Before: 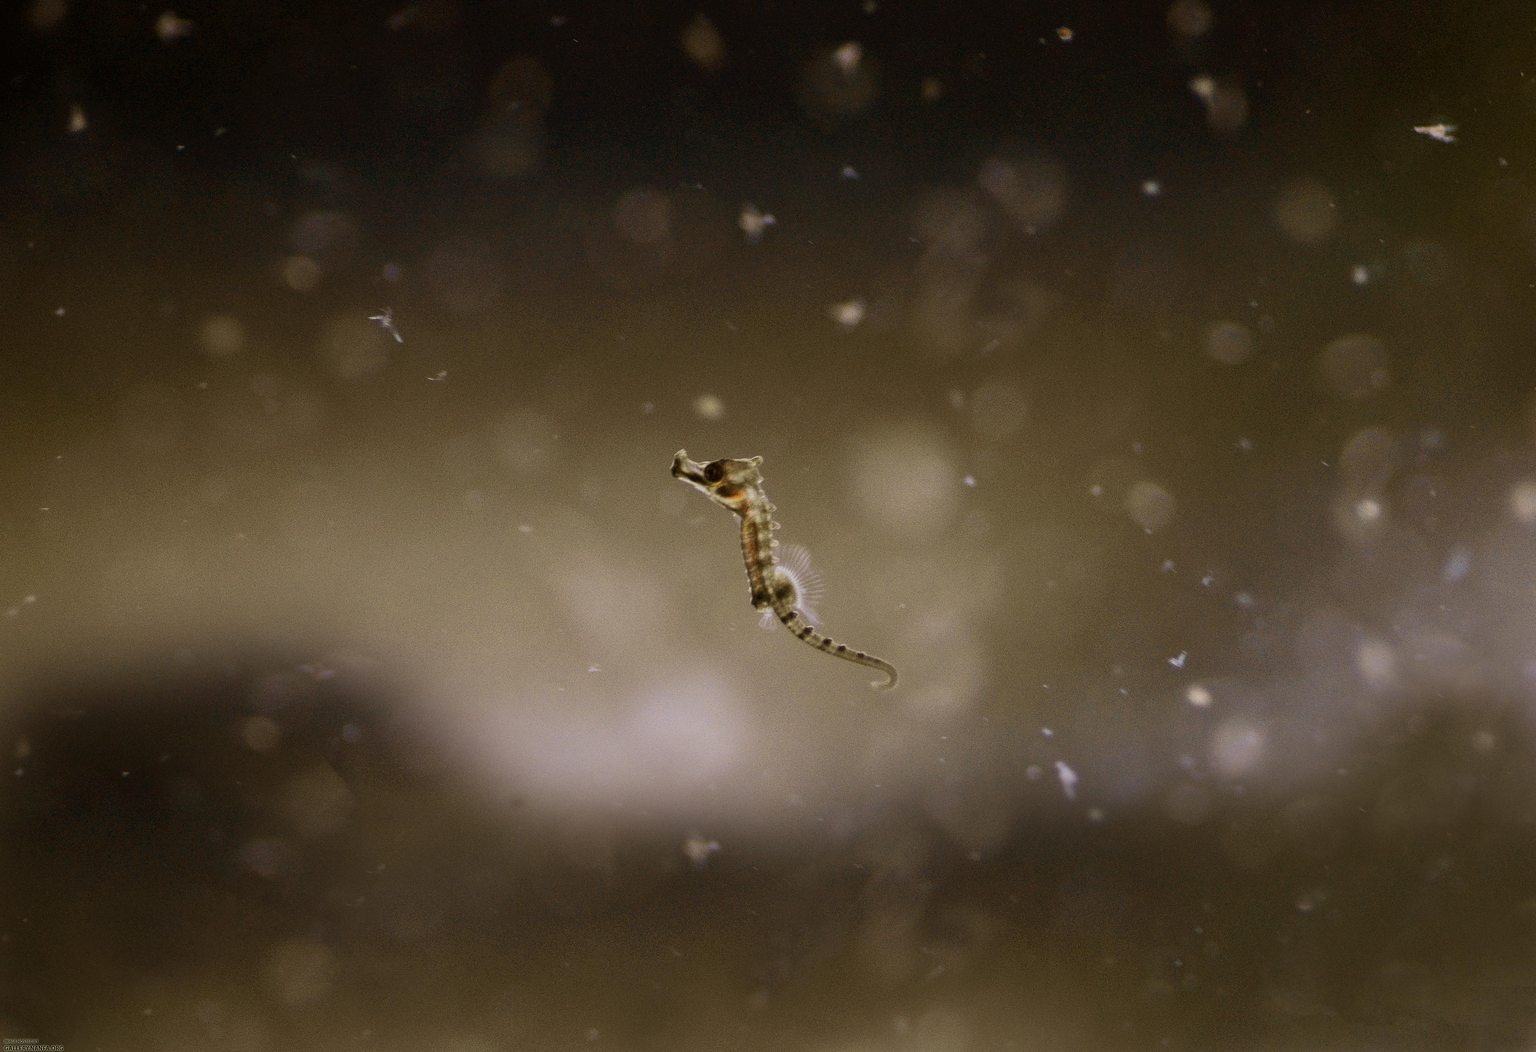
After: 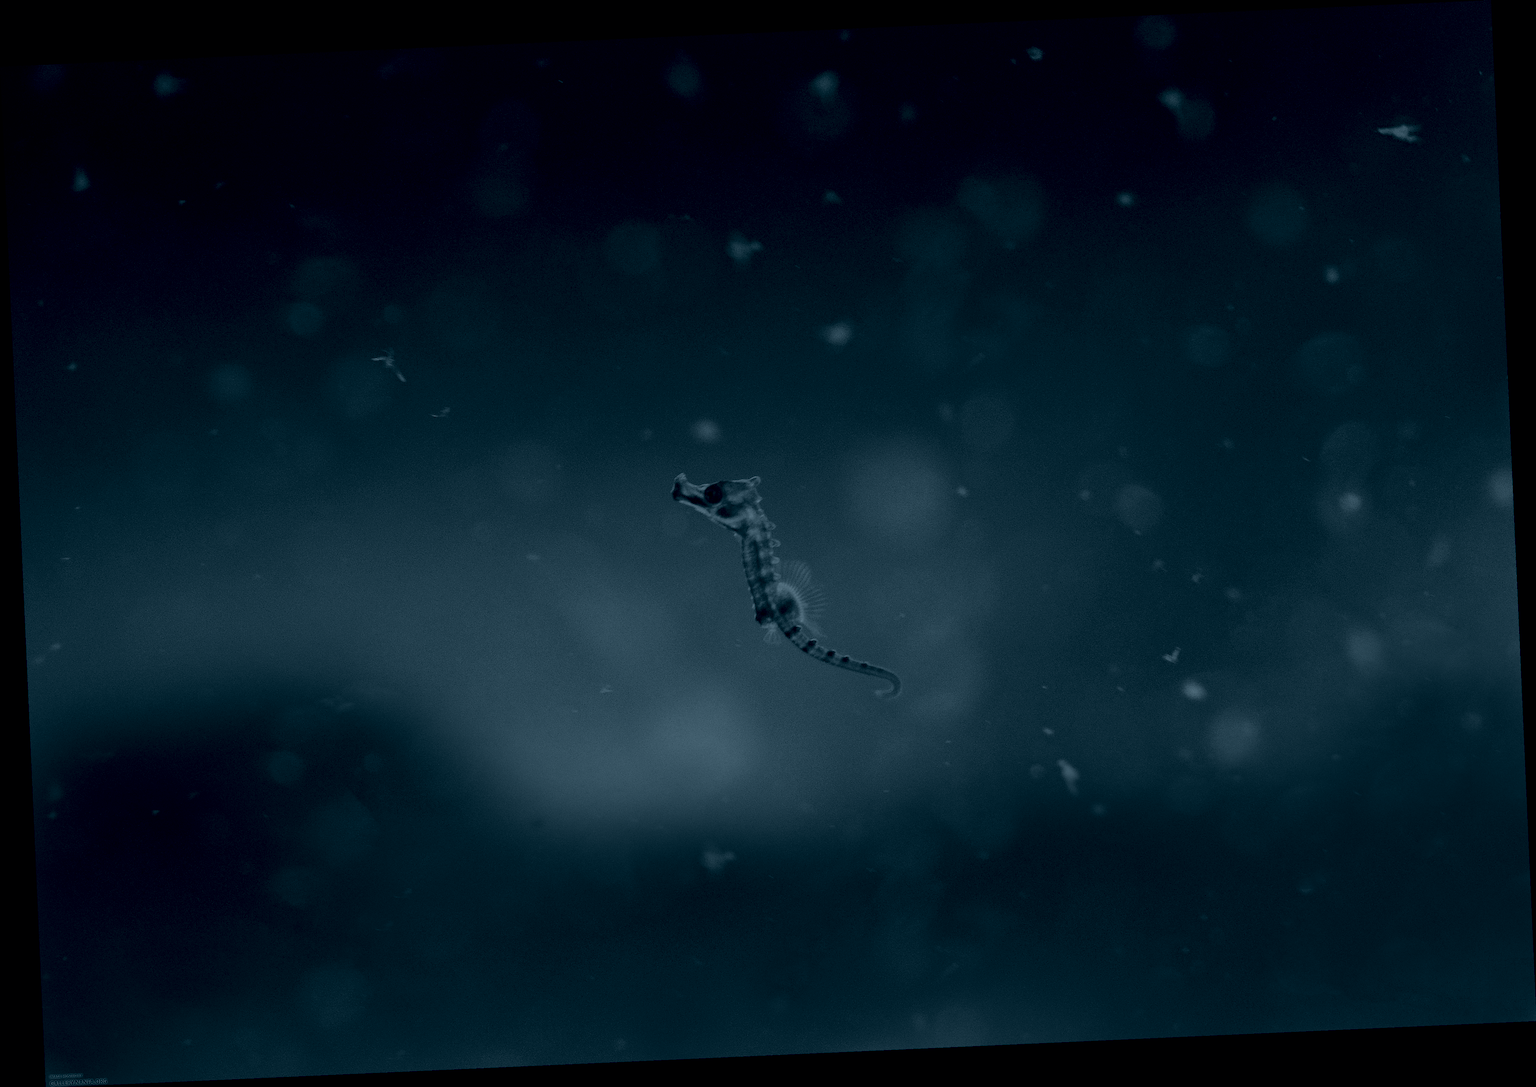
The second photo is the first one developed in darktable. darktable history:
color zones: curves: ch0 [(0, 0.613) (0.01, 0.613) (0.245, 0.448) (0.498, 0.529) (0.642, 0.665) (0.879, 0.777) (0.99, 0.613)]; ch1 [(0, 0) (0.143, 0) (0.286, 0) (0.429, 0) (0.571, 0) (0.714, 0) (0.857, 0)], mix -121.96%
colorize: hue 194.4°, saturation 29%, source mix 61.75%, lightness 3.98%, version 1
rotate and perspective: rotation -2.56°, automatic cropping off
haze removal: strength 0.29, distance 0.25, compatibility mode true, adaptive false
